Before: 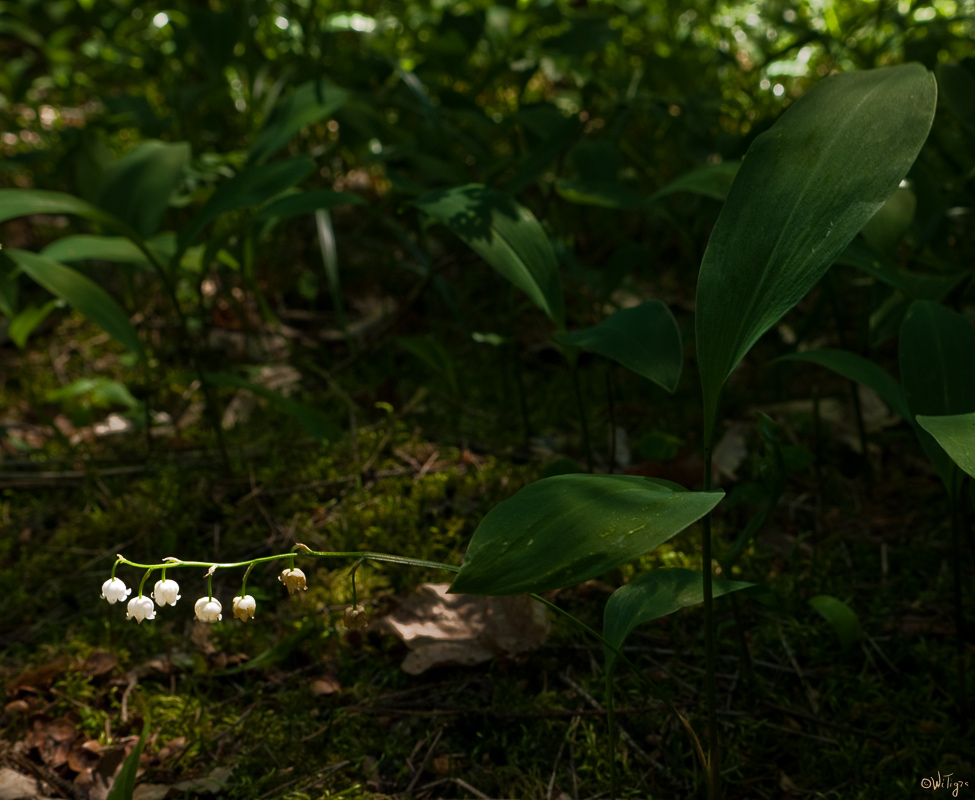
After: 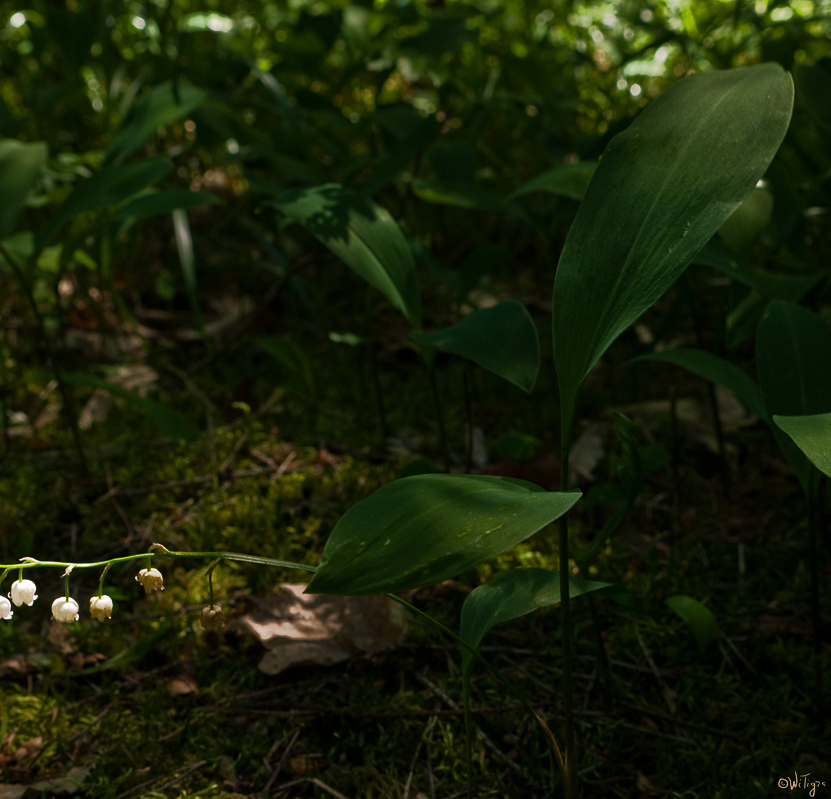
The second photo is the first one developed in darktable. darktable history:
crop and rotate: left 14.709%
